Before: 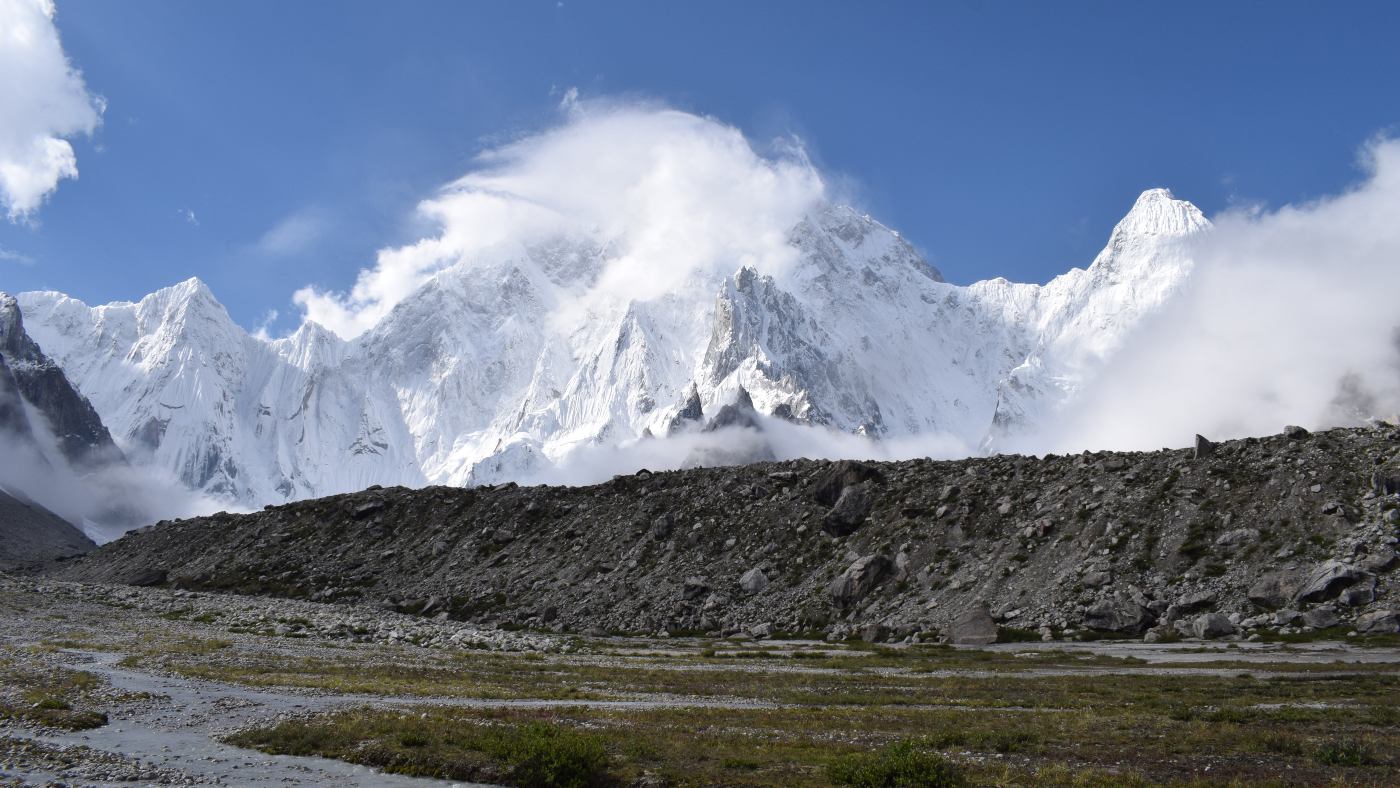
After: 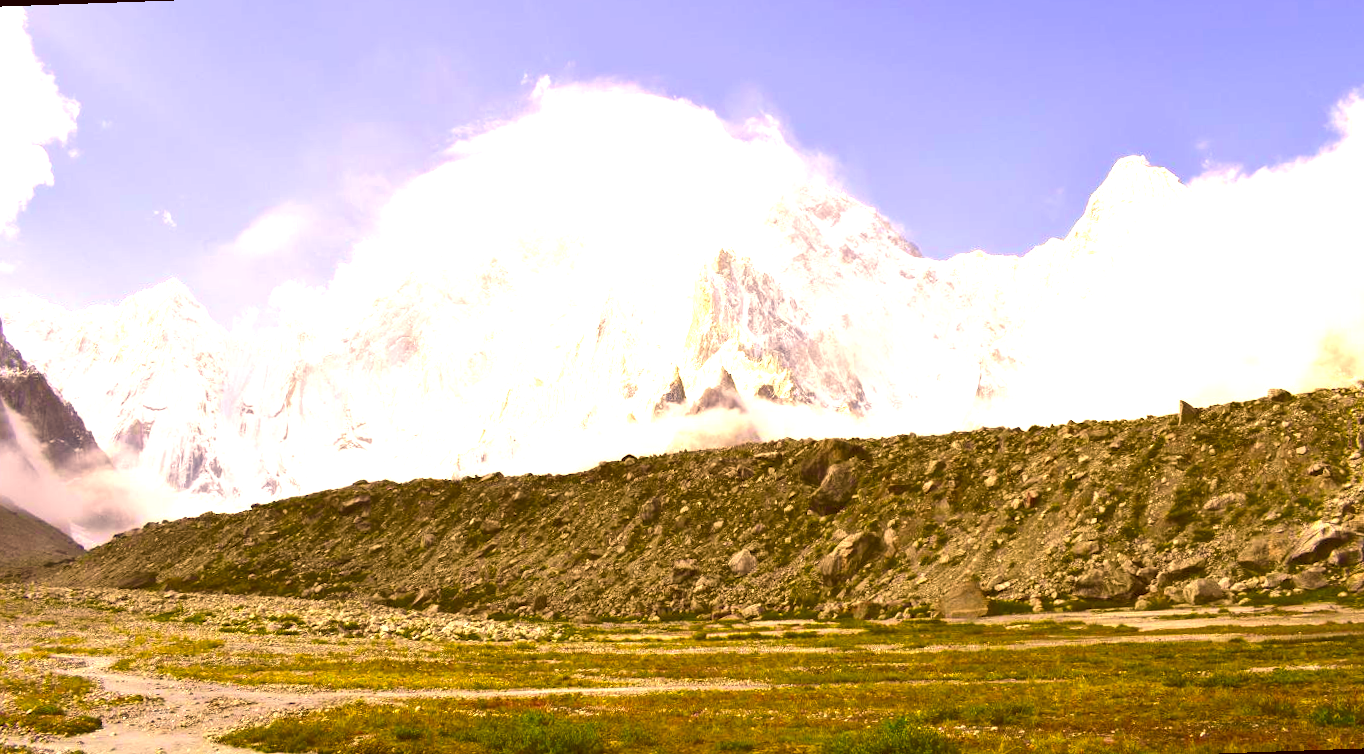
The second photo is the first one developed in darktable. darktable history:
exposure: black level correction 0, exposure 1.7 EV, compensate exposure bias true, compensate highlight preservation false
rgb curve: curves: ch0 [(0, 0) (0.093, 0.159) (0.241, 0.265) (0.414, 0.42) (1, 1)], compensate middle gray true, preserve colors basic power
color correction: highlights a* 10.44, highlights b* 30.04, shadows a* 2.73, shadows b* 17.51, saturation 1.72
rotate and perspective: rotation -2°, crop left 0.022, crop right 0.978, crop top 0.049, crop bottom 0.951
